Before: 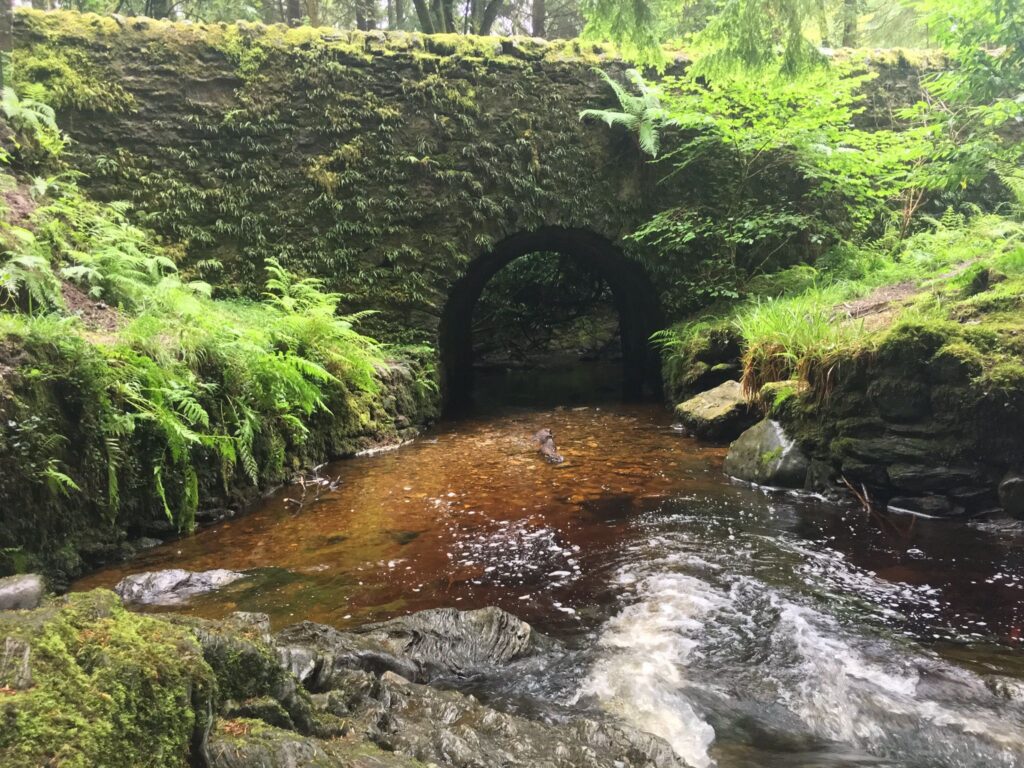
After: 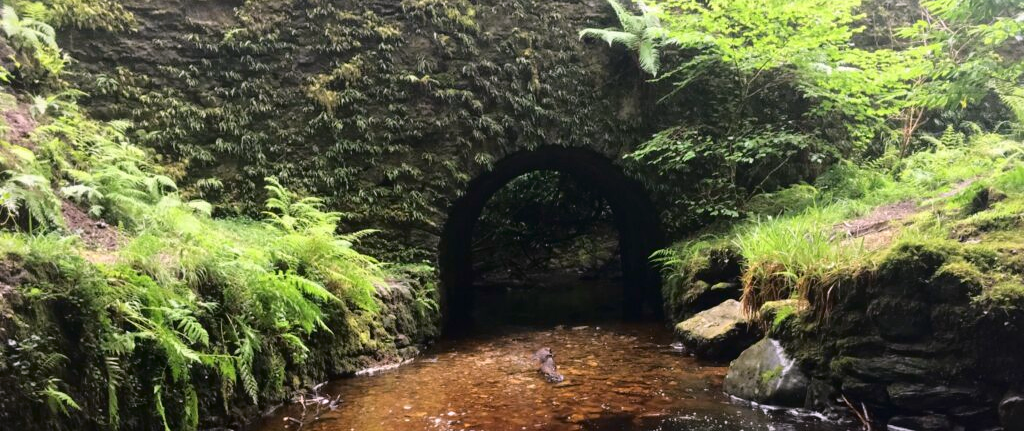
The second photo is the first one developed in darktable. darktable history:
crop and rotate: top 10.605%, bottom 33.274%
fill light: exposure -2 EV, width 8.6
white balance: red 1.05, blue 1.072
